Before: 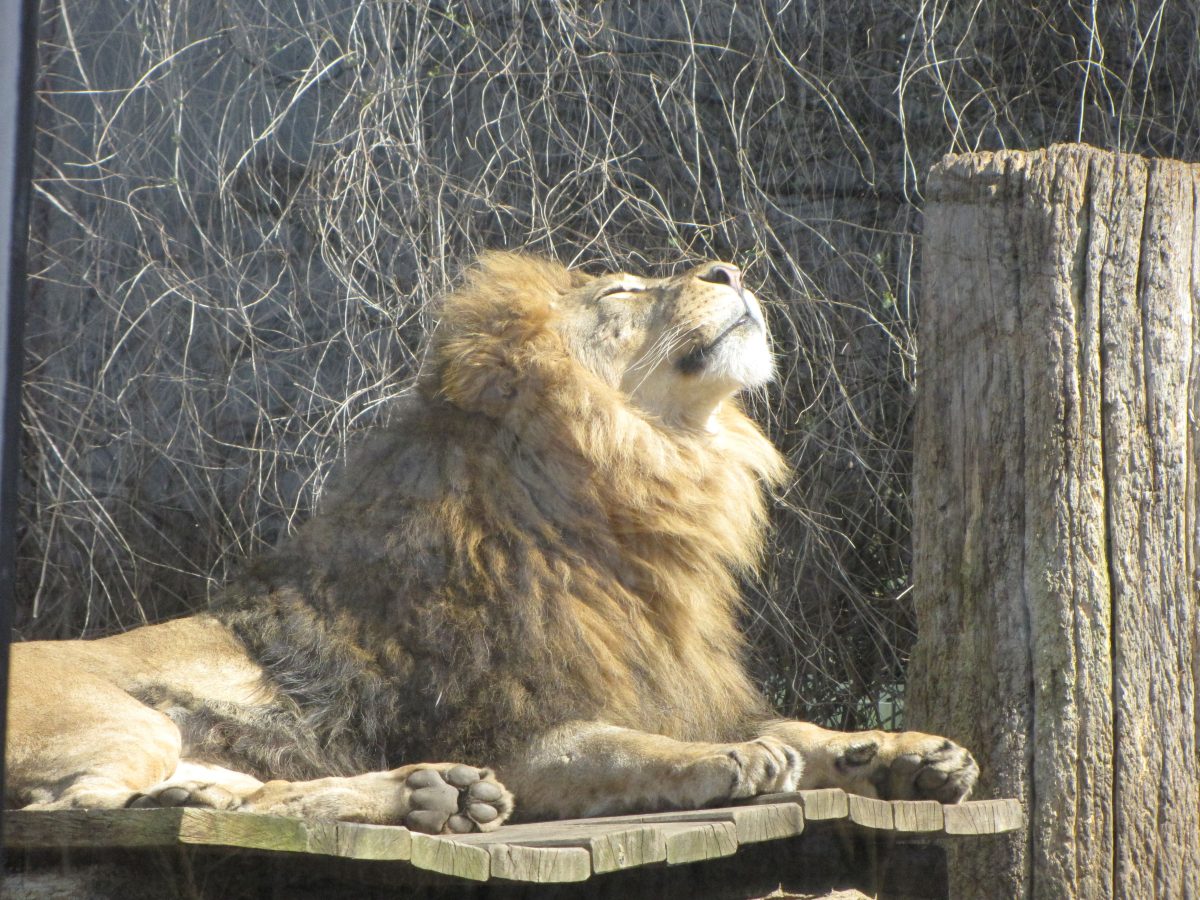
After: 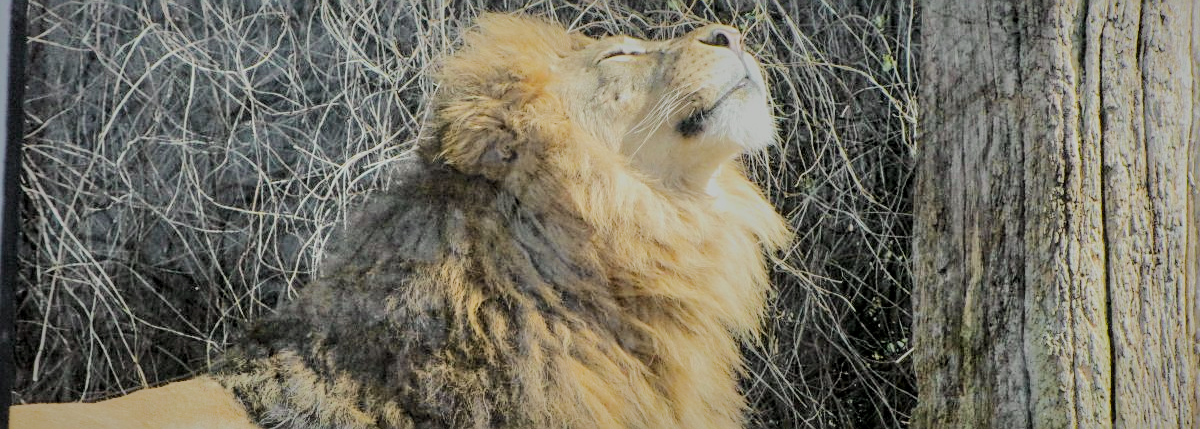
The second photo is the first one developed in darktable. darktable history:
crop and rotate: top 26.44%, bottom 25.858%
tone curve: curves: ch0 [(0, 0.012) (0.031, 0.02) (0.12, 0.083) (0.193, 0.171) (0.277, 0.279) (0.45, 0.52) (0.568, 0.676) (0.678, 0.777) (0.875, 0.92) (1, 0.965)]; ch1 [(0, 0) (0.243, 0.245) (0.402, 0.41) (0.493, 0.486) (0.508, 0.507) (0.531, 0.53) (0.551, 0.564) (0.646, 0.672) (0.694, 0.732) (1, 1)]; ch2 [(0, 0) (0.249, 0.216) (0.356, 0.343) (0.424, 0.442) (0.476, 0.482) (0.498, 0.502) (0.517, 0.517) (0.532, 0.545) (0.562, 0.575) (0.614, 0.644) (0.706, 0.748) (0.808, 0.809) (0.991, 0.968)], color space Lab, independent channels, preserve colors none
shadows and highlights: shadows -19.7, highlights -73.23, shadows color adjustment 99.15%, highlights color adjustment 0.152%
sharpen: on, module defaults
filmic rgb: black relative exposure -6.21 EV, white relative exposure 6.96 EV, hardness 2.24
local contrast: on, module defaults
